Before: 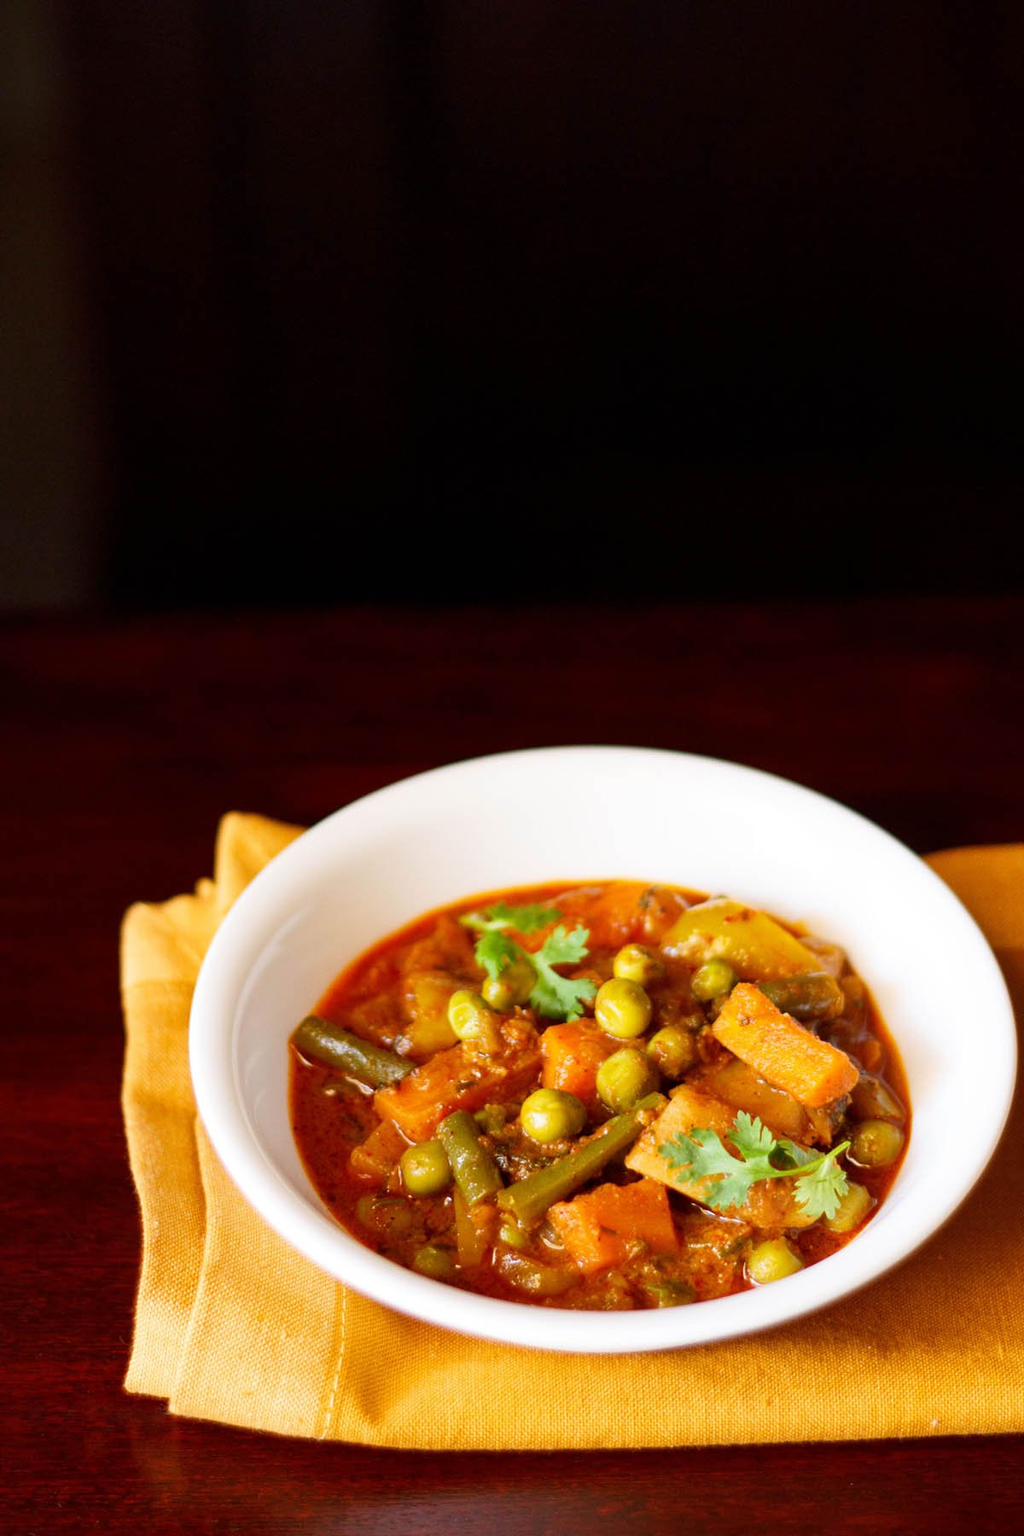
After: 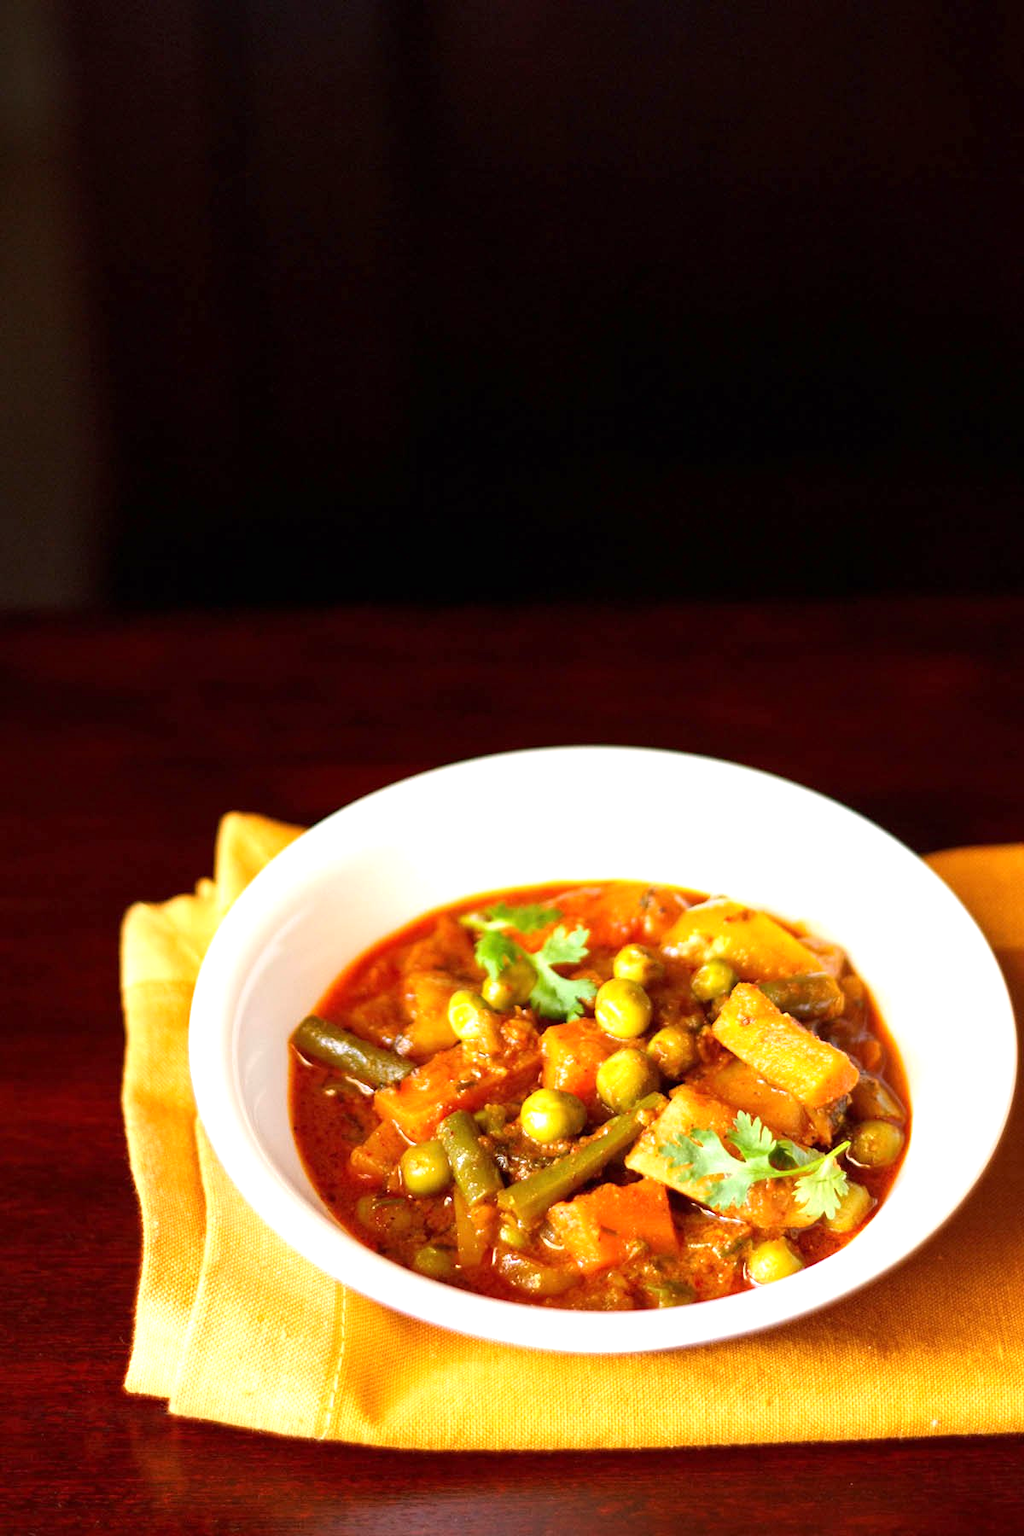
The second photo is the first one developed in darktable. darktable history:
exposure: exposure 0.63 EV, compensate highlight preservation false
